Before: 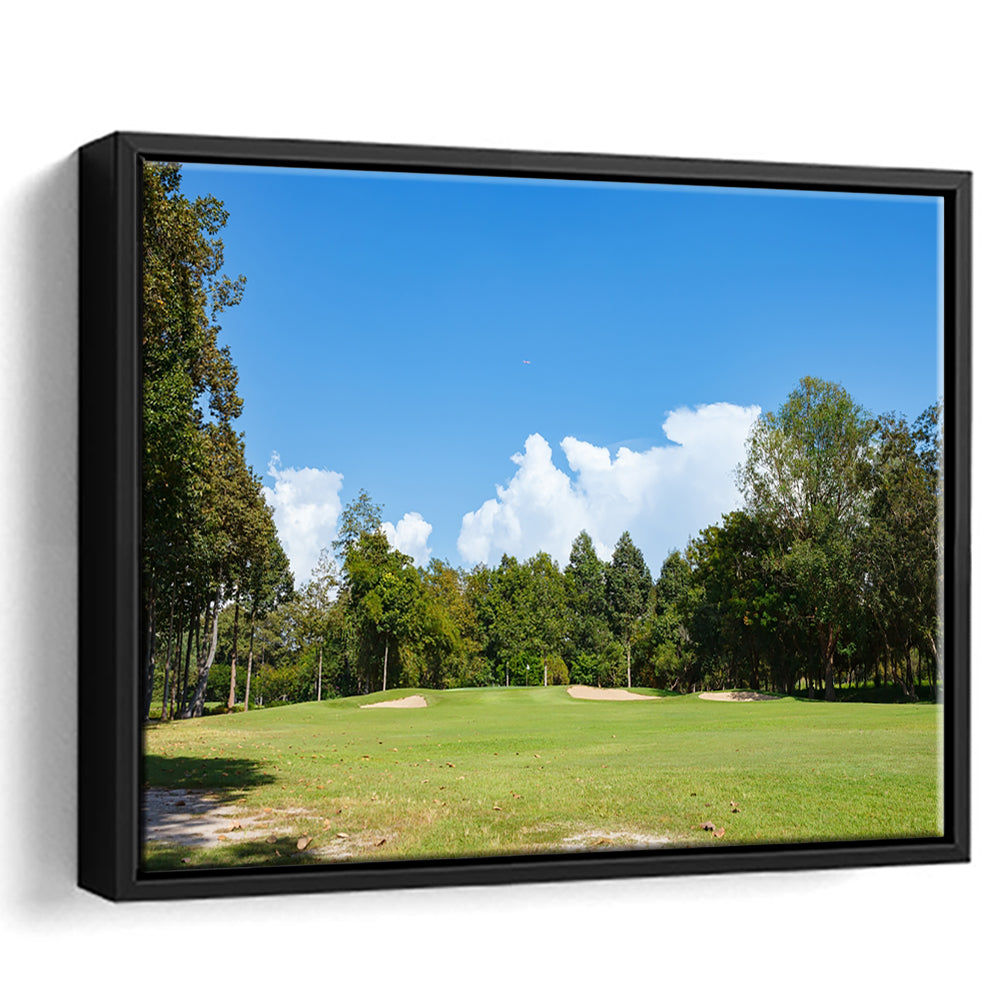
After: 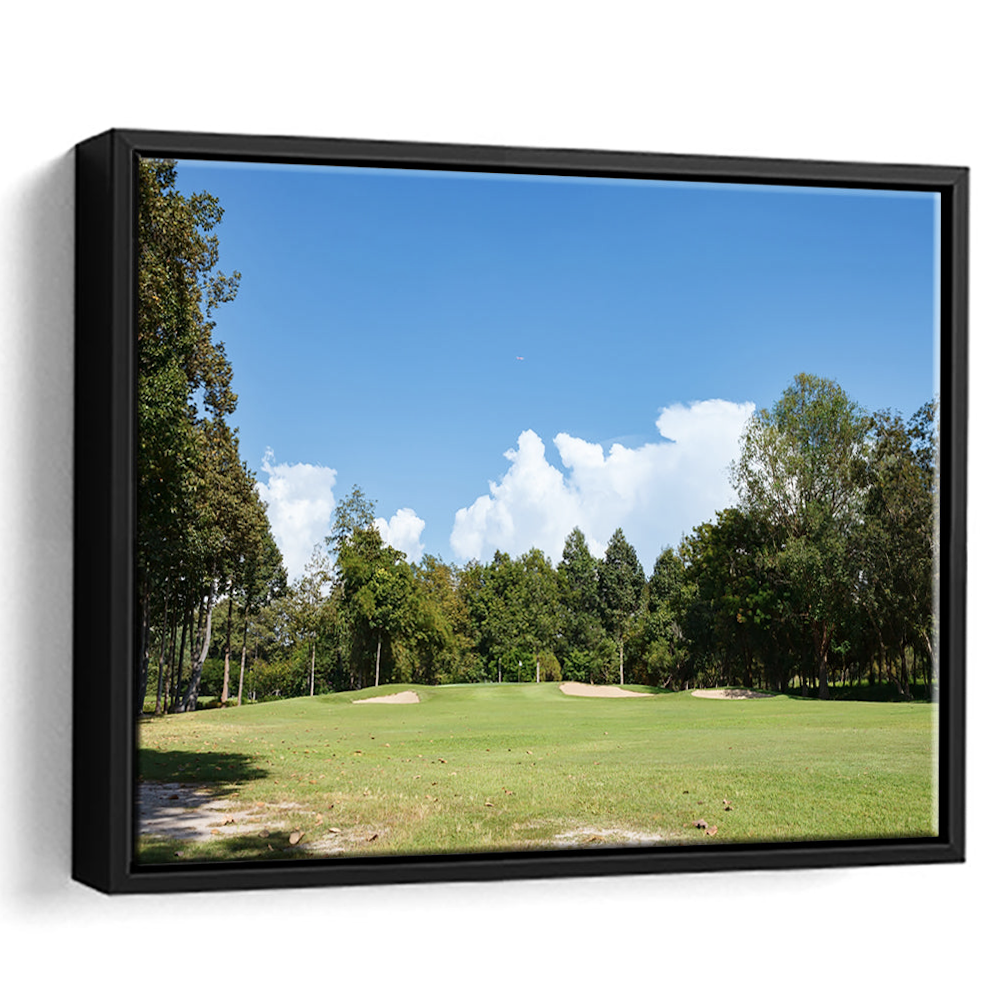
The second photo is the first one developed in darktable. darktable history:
rotate and perspective: rotation 0.192°, lens shift (horizontal) -0.015, crop left 0.005, crop right 0.996, crop top 0.006, crop bottom 0.99
contrast brightness saturation: contrast 0.11, saturation -0.17
